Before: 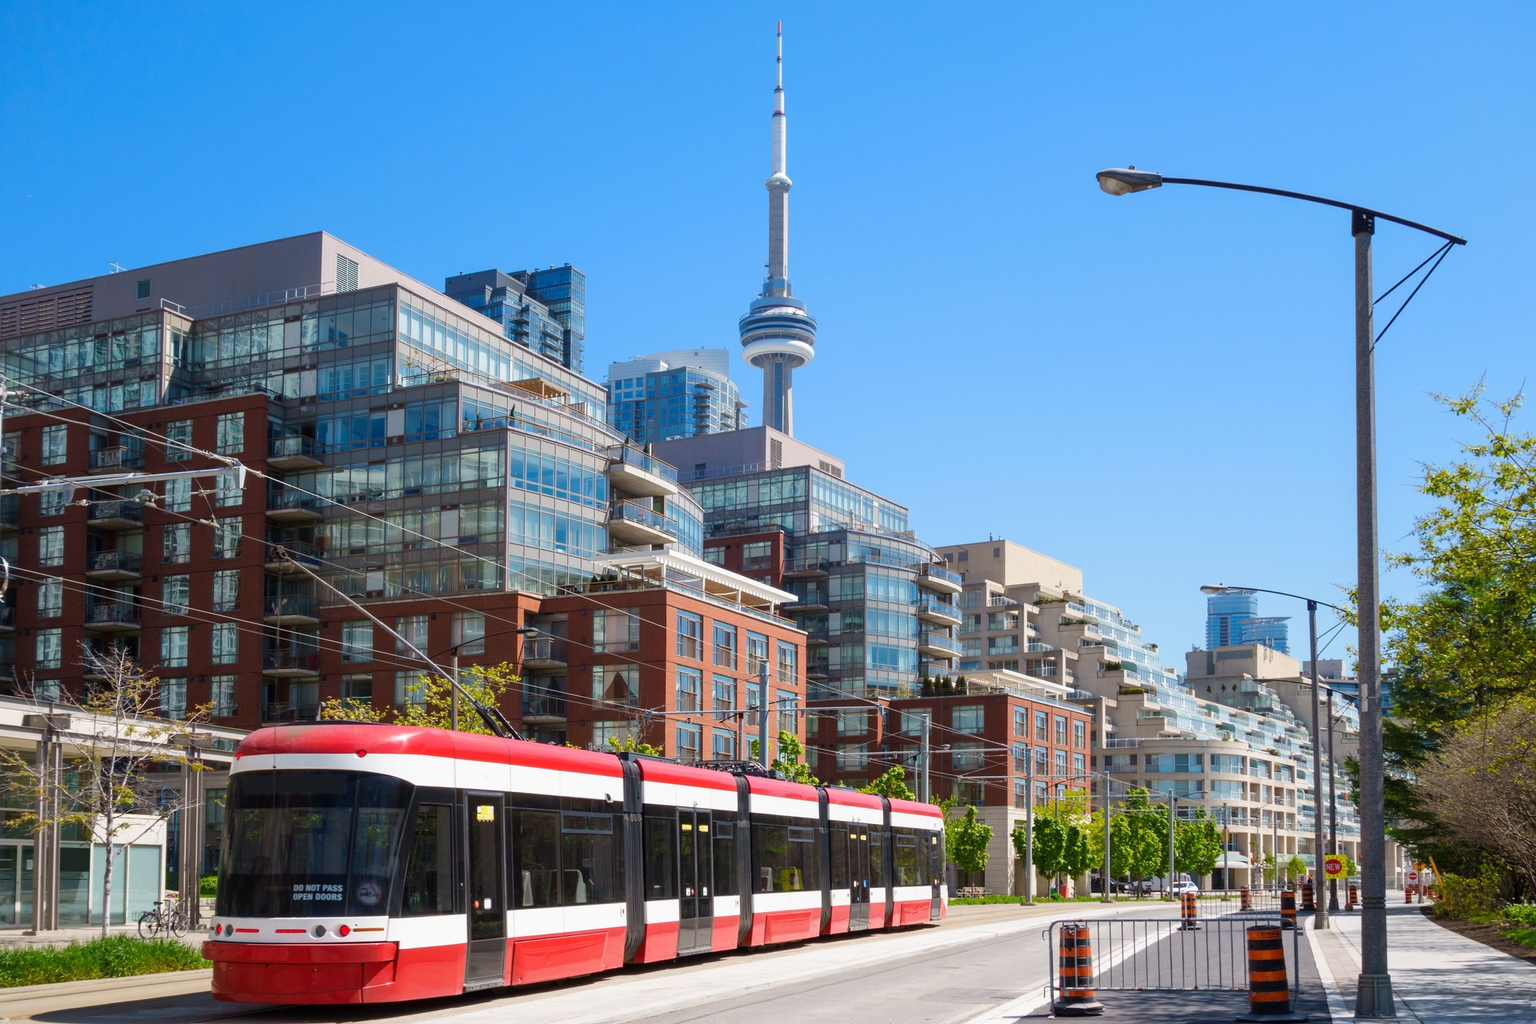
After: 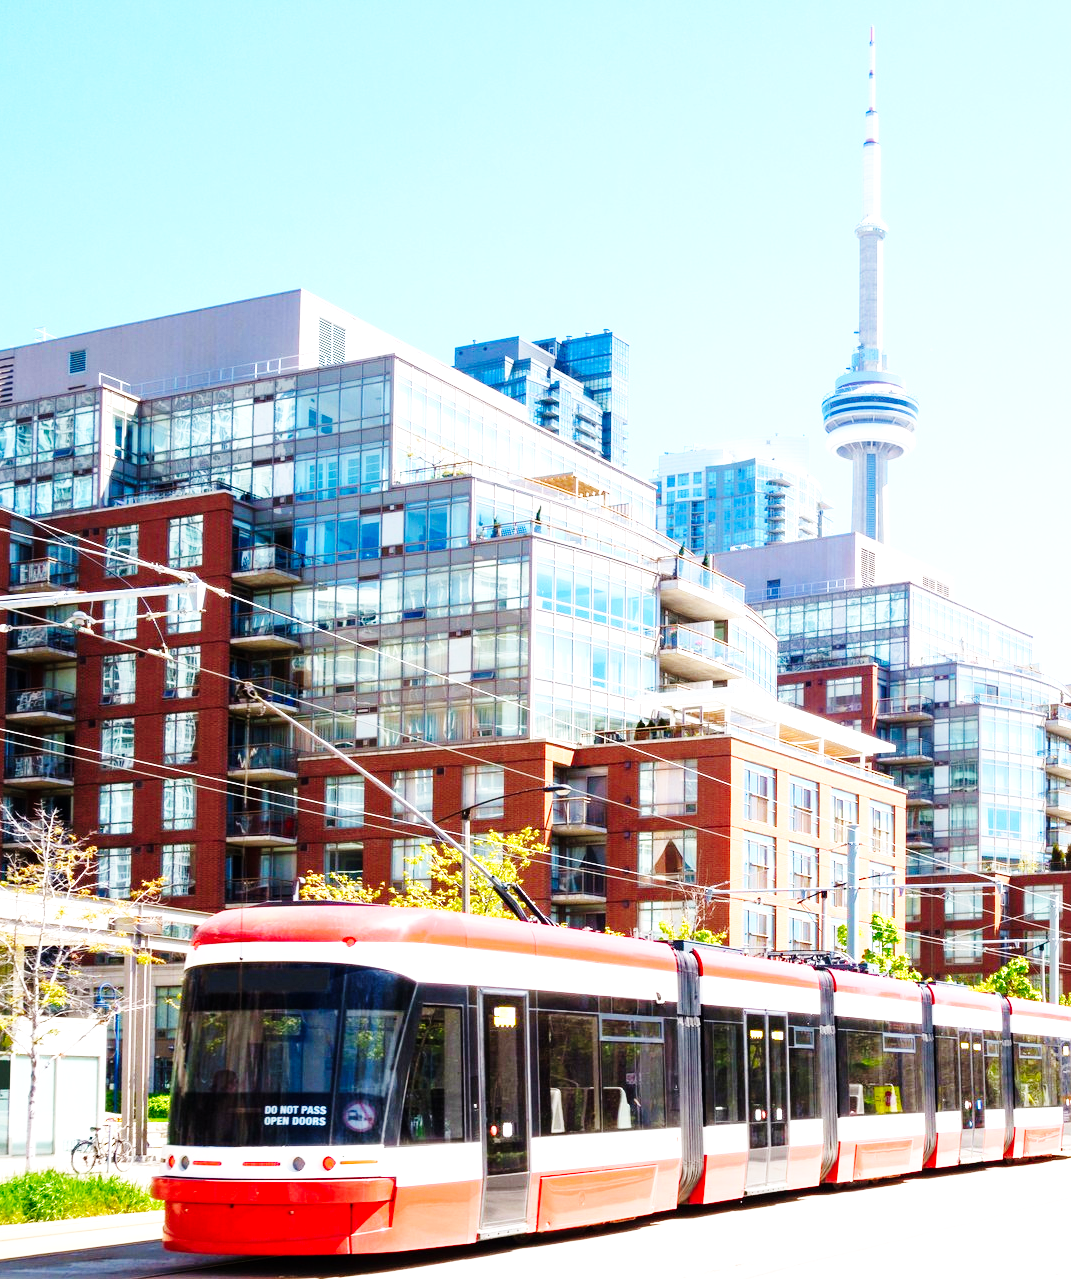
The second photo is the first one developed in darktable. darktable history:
exposure: exposure 1.001 EV, compensate highlight preservation false
crop: left 5.341%, right 38.854%
base curve: curves: ch0 [(0, 0) (0, 0) (0.002, 0.001) (0.008, 0.003) (0.019, 0.011) (0.037, 0.037) (0.064, 0.11) (0.102, 0.232) (0.152, 0.379) (0.216, 0.524) (0.296, 0.665) (0.394, 0.789) (0.512, 0.881) (0.651, 0.945) (0.813, 0.986) (1, 1)], preserve colors none
local contrast: mode bilateral grid, contrast 100, coarseness 100, detail 108%, midtone range 0.2
